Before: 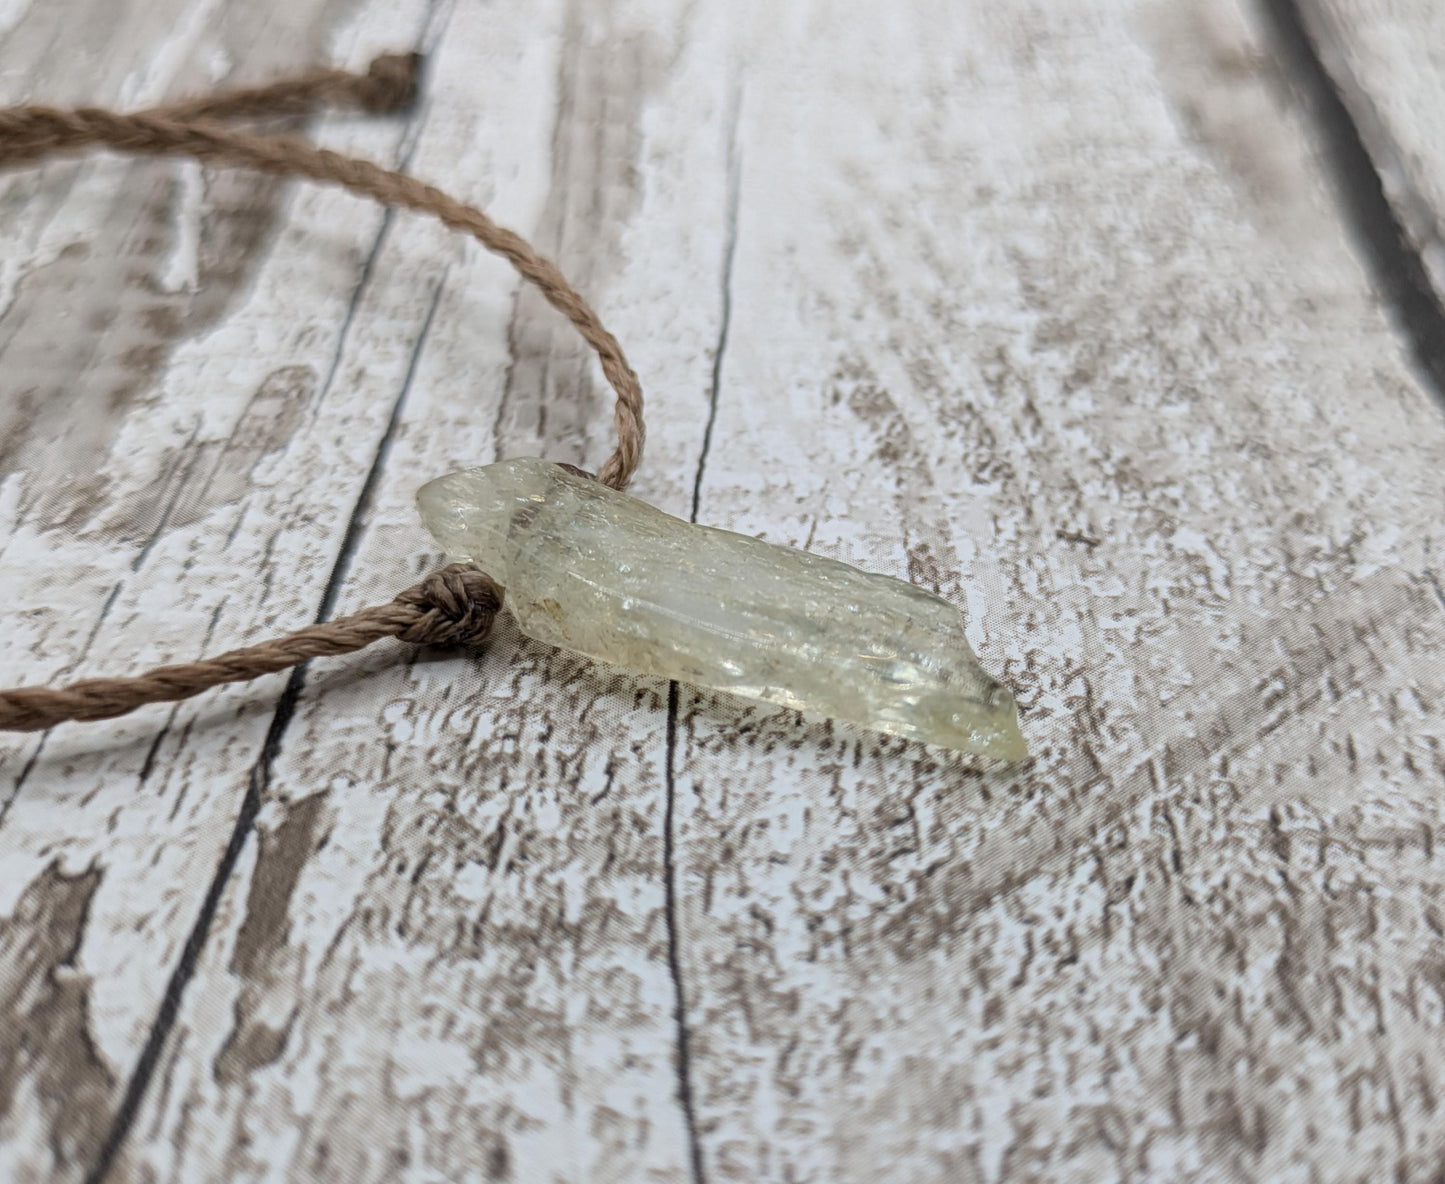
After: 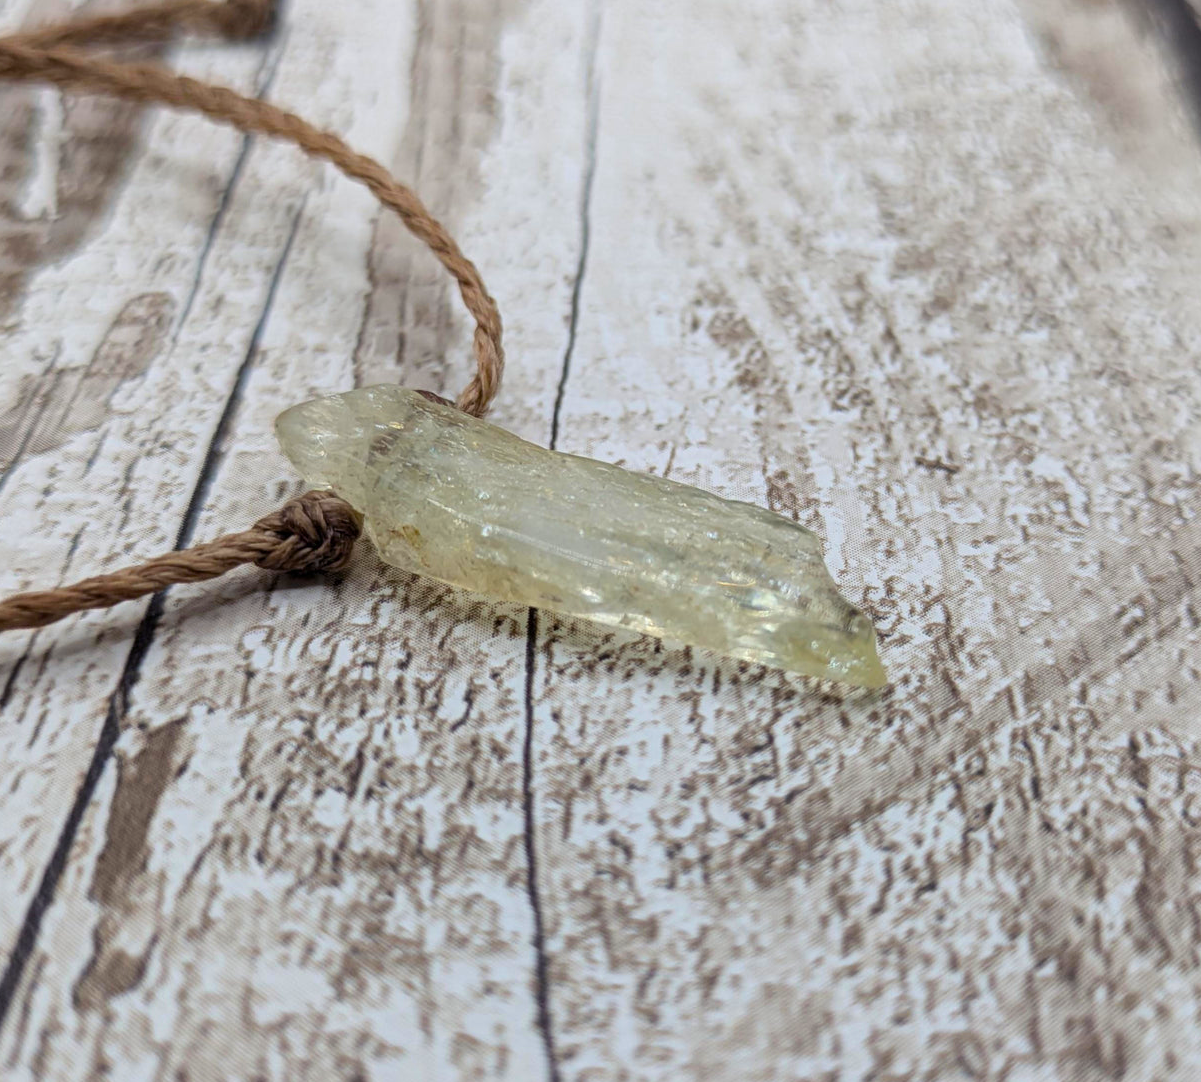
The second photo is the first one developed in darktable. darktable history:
color balance rgb: shadows lift › chroma 3.073%, shadows lift › hue 281.73°, linear chroma grading › global chroma 15.433%, perceptual saturation grading › global saturation 29.651%
color correction: highlights b* 0.058, saturation 0.979
crop: left 9.805%, top 6.25%, right 7.078%, bottom 2.361%
